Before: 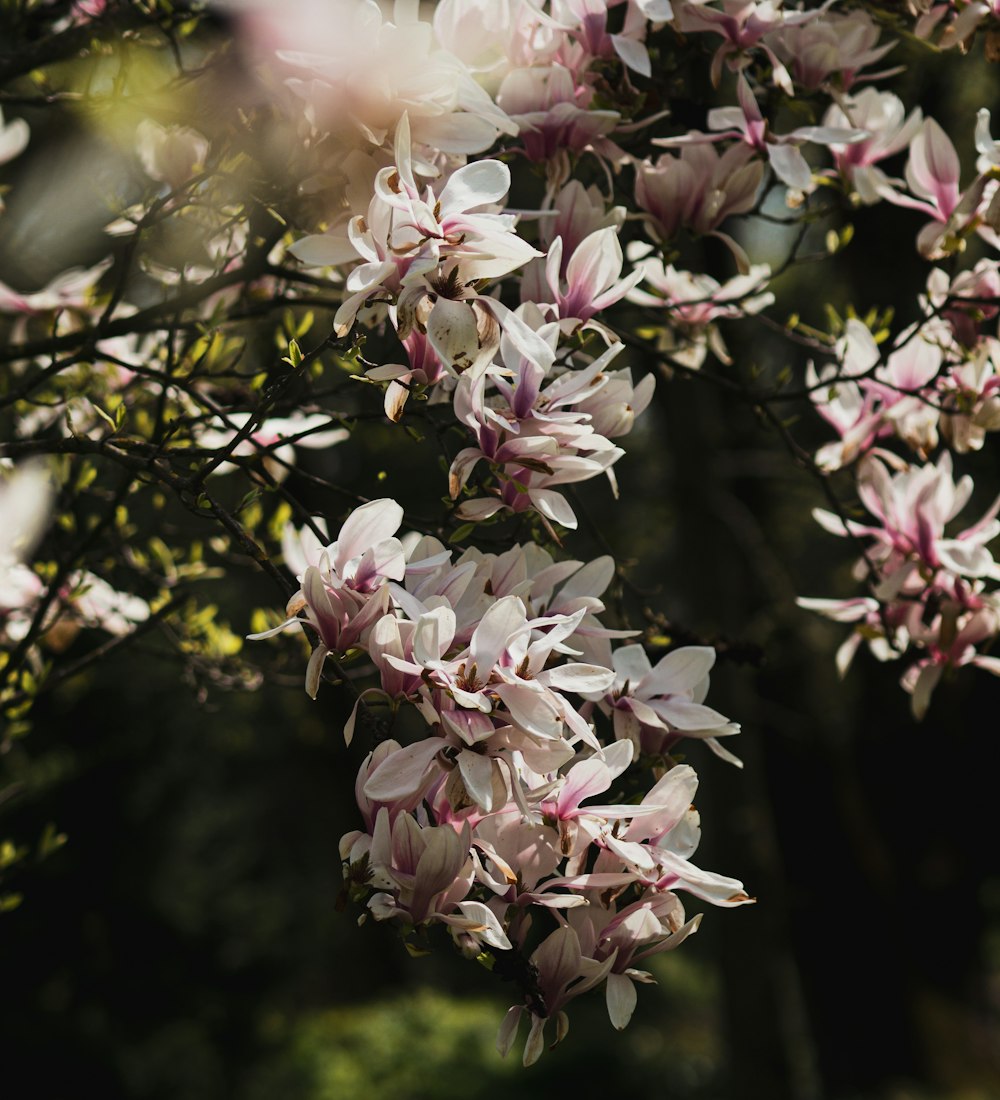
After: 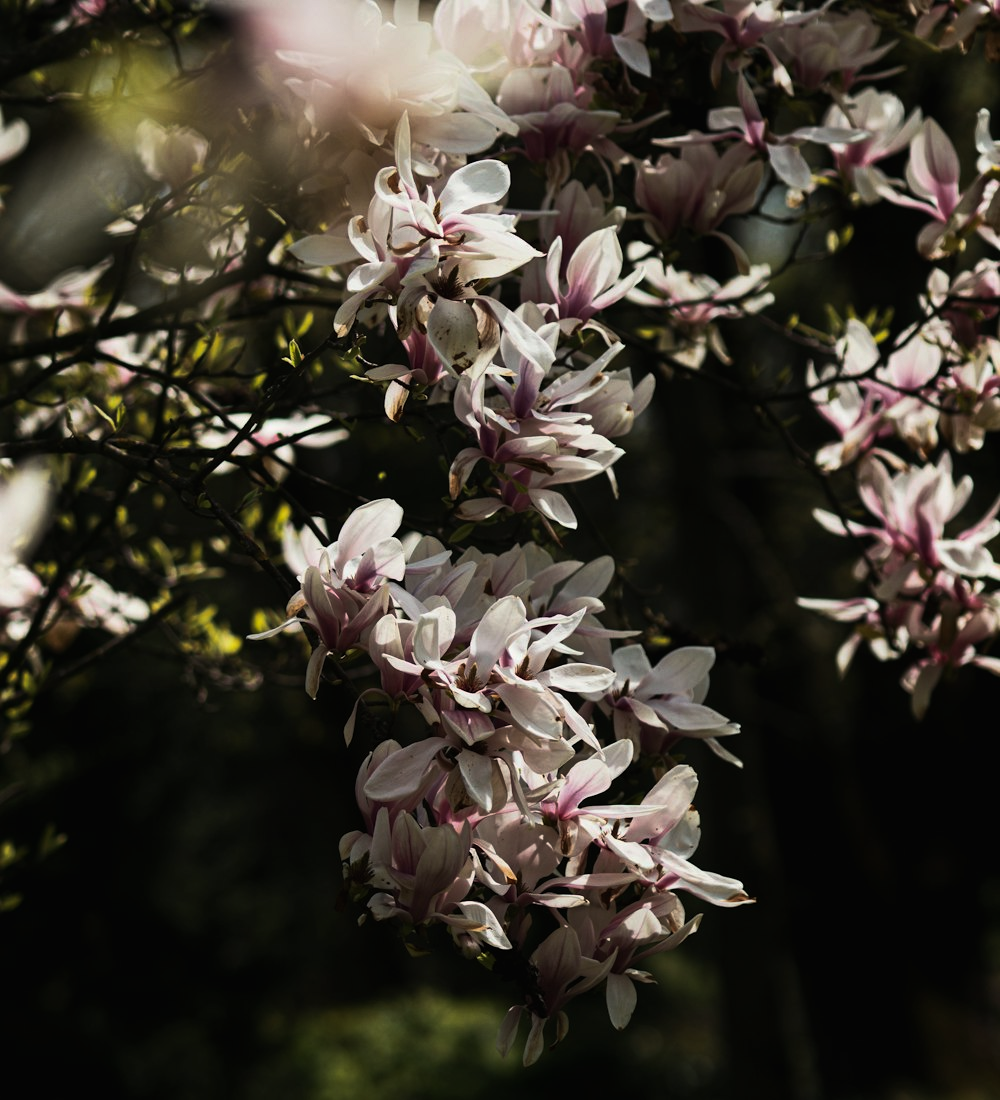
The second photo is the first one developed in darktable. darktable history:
color balance rgb: shadows lift › hue 86.57°, perceptual saturation grading › global saturation 0.569%, perceptual brilliance grading › highlights 4.142%, perceptual brilliance grading › mid-tones -19.123%, perceptual brilliance grading › shadows -40.763%, global vibrance 20%
